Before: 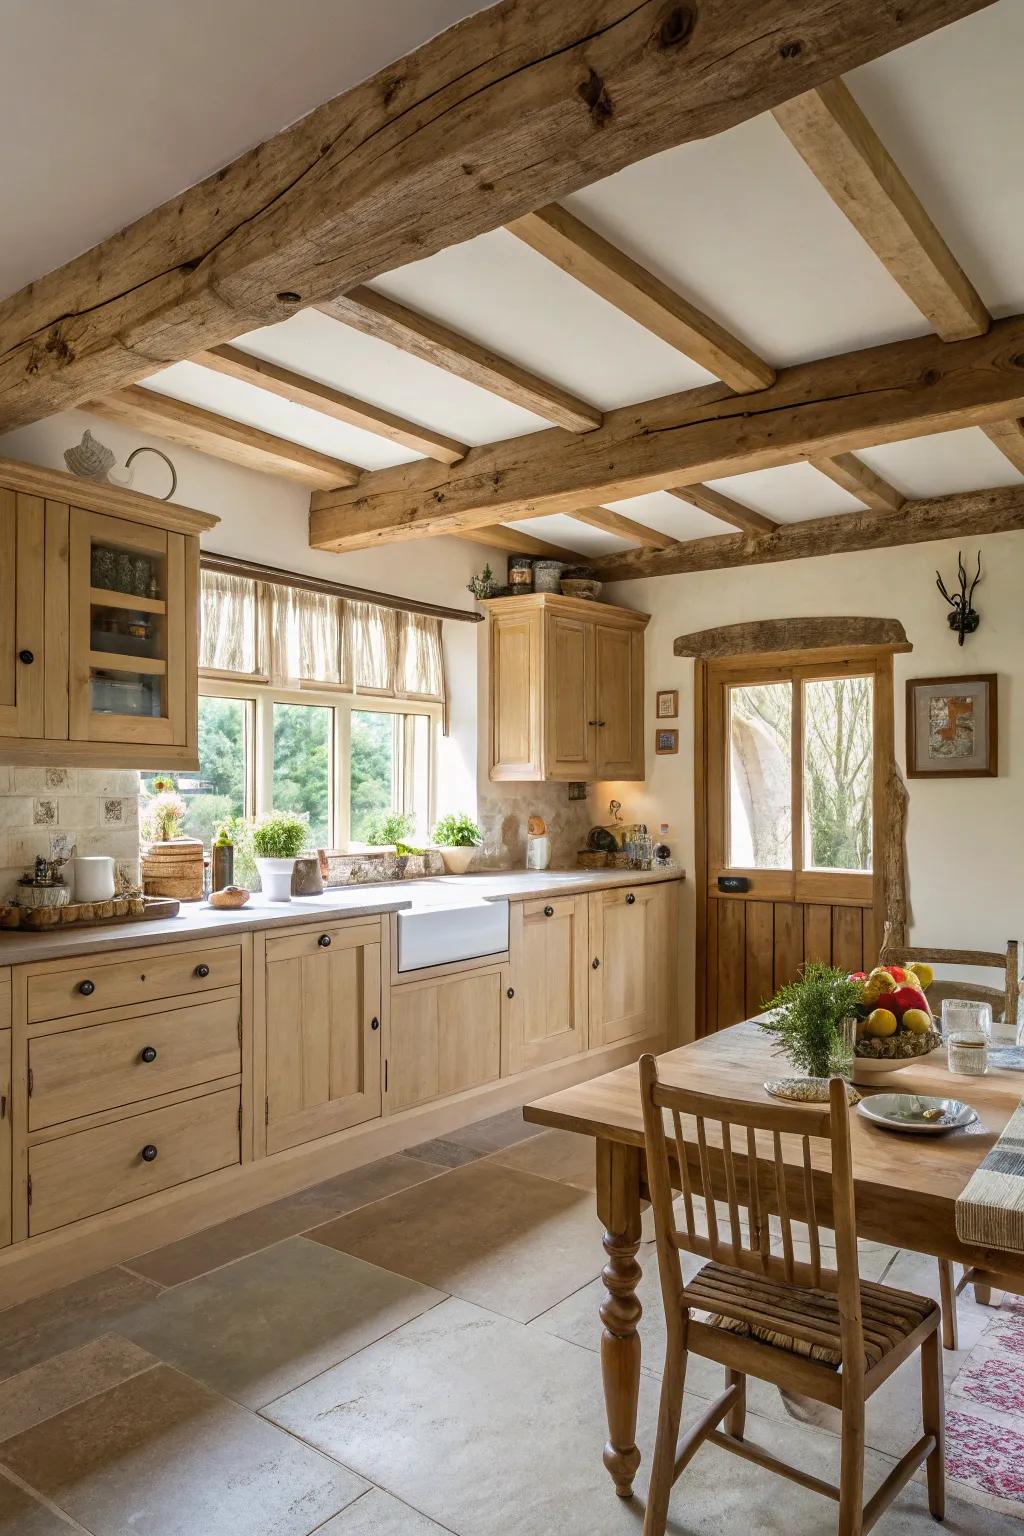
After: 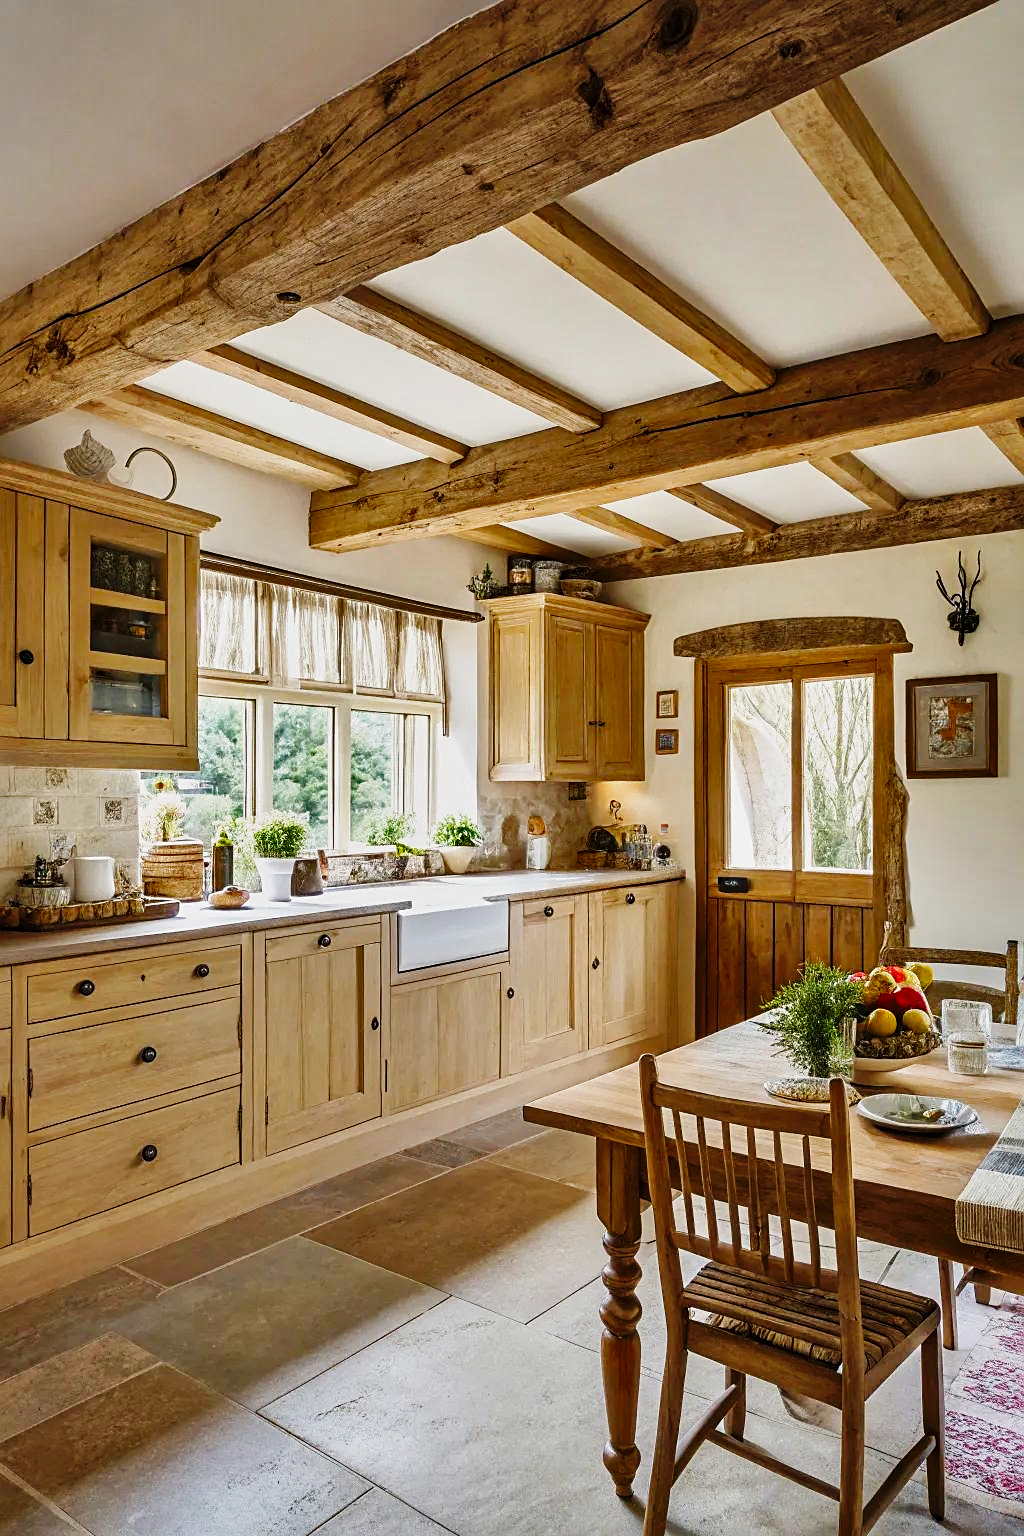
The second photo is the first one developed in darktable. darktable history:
sharpen: on, module defaults
shadows and highlights: white point adjustment -3.81, highlights -63.75, soften with gaussian
base curve: curves: ch0 [(0, 0) (0.036, 0.025) (0.121, 0.166) (0.206, 0.329) (0.605, 0.79) (1, 1)], preserve colors none
